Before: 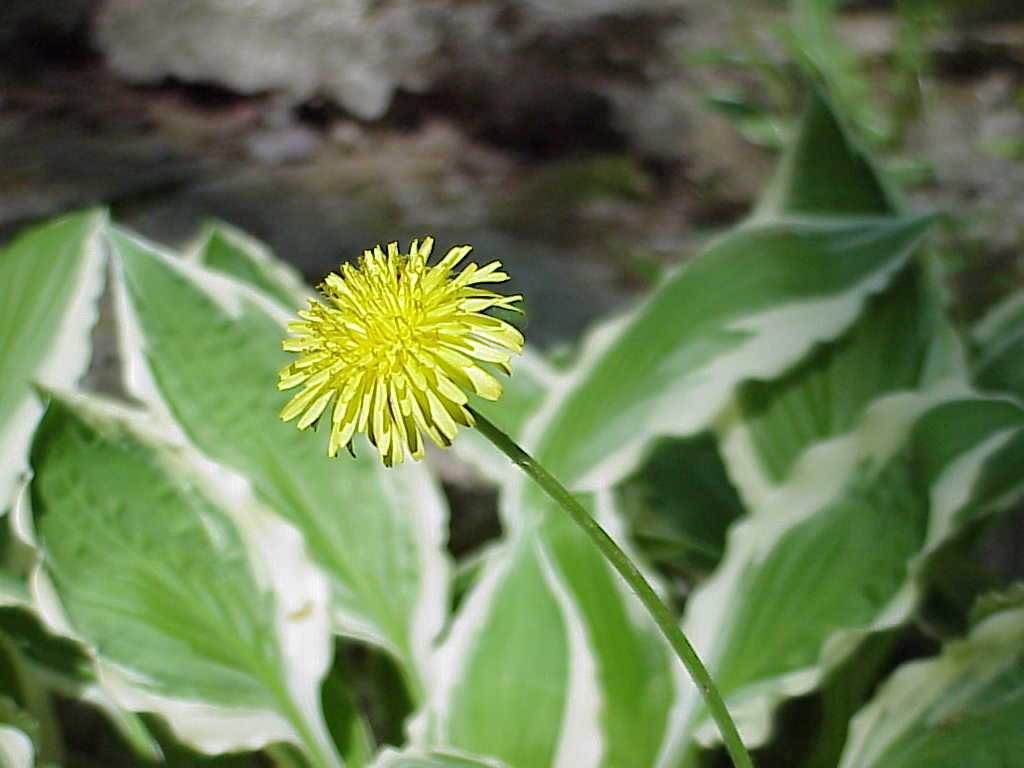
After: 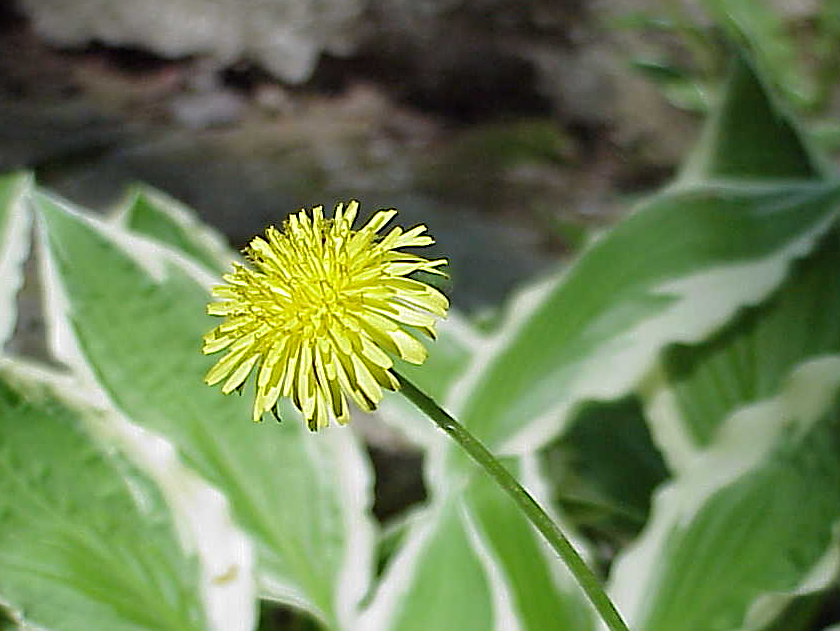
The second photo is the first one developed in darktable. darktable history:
sharpen: on, module defaults
exposure: compensate highlight preservation false
crop and rotate: left 7.349%, top 4.7%, right 10.564%, bottom 13.089%
